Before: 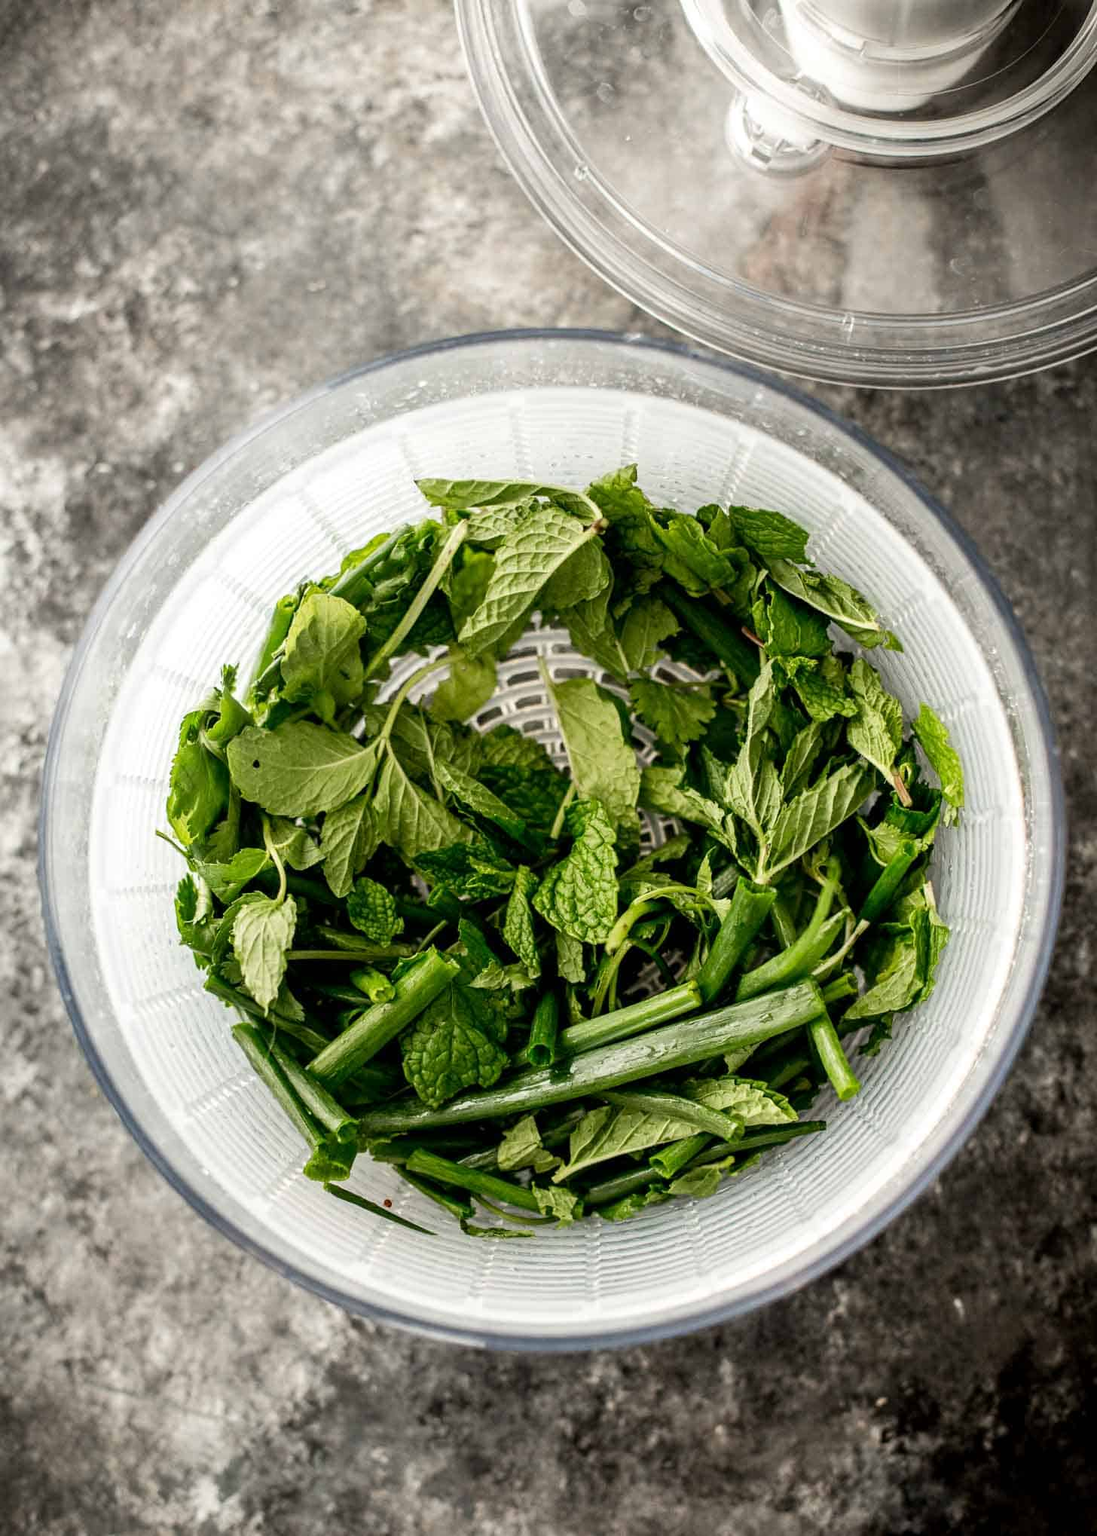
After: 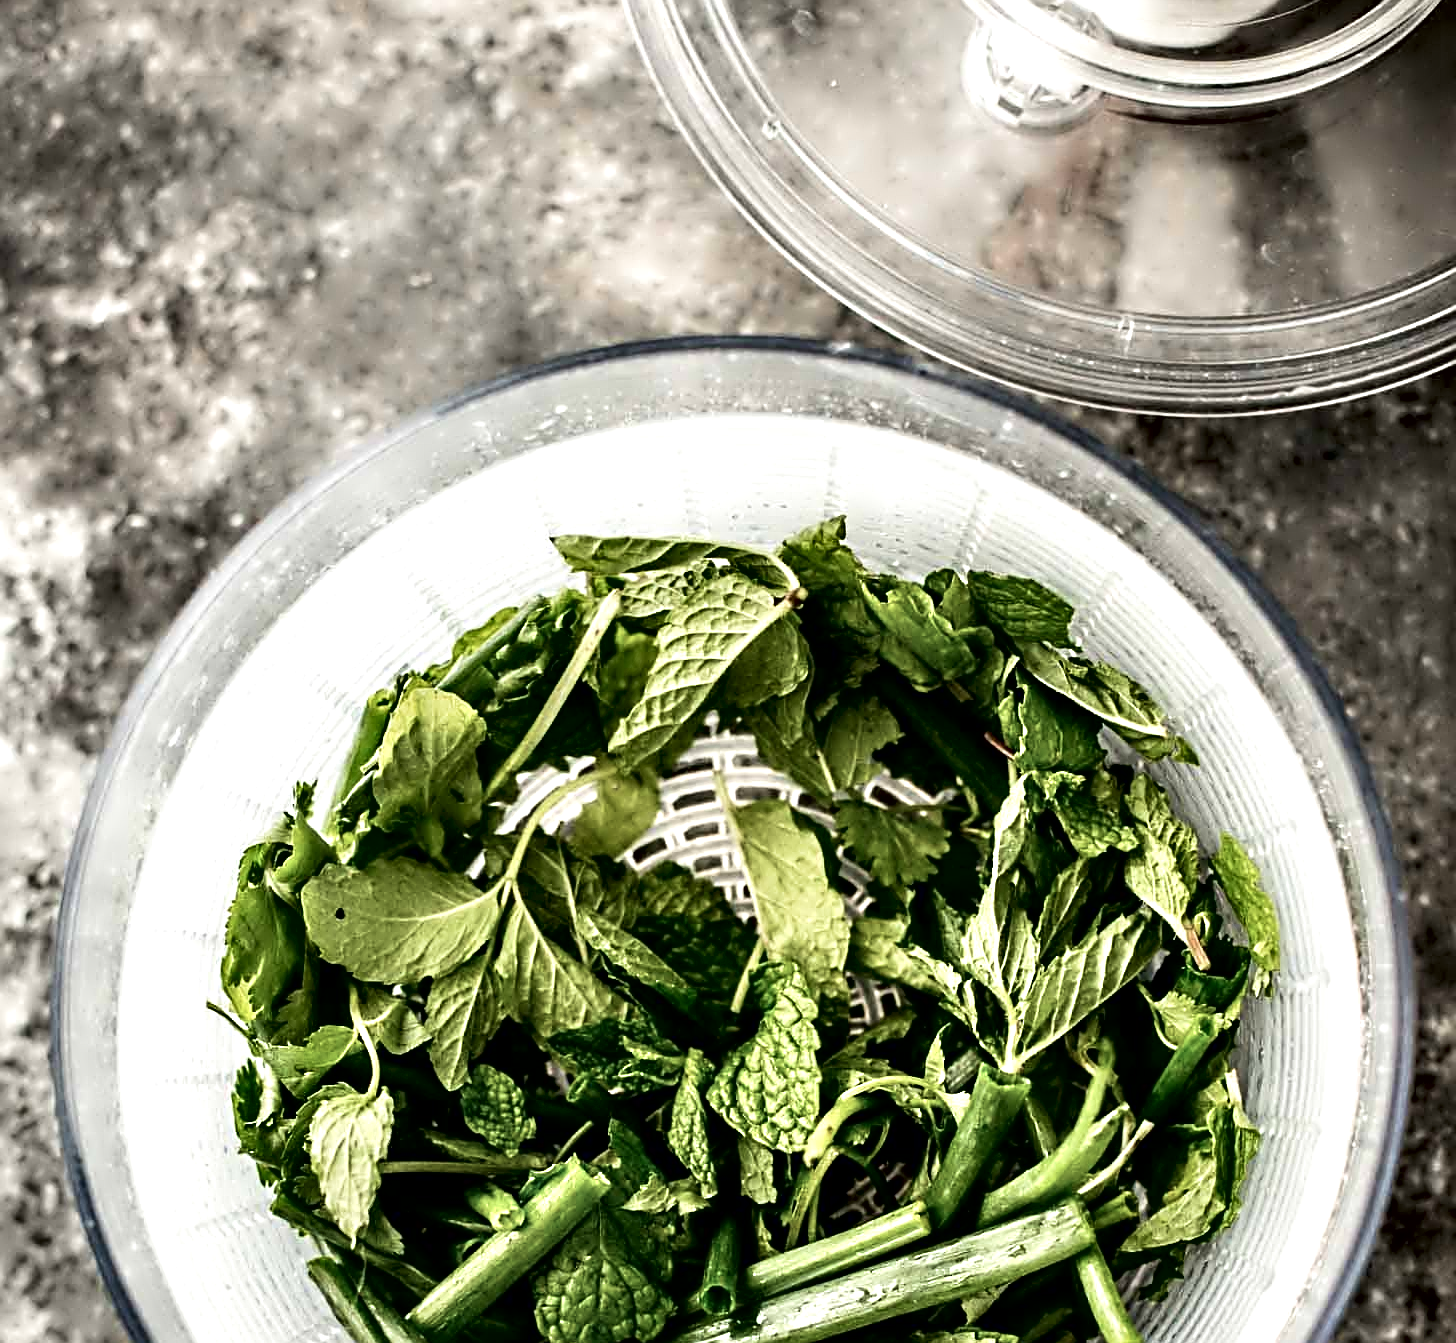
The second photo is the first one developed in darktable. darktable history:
crop and rotate: top 4.951%, bottom 29.115%
sharpen: on, module defaults
velvia: on, module defaults
contrast equalizer: octaves 7, y [[0.783, 0.666, 0.575, 0.77, 0.556, 0.501], [0.5 ×6], [0.5 ×6], [0, 0.02, 0.272, 0.399, 0.062, 0], [0 ×6]]
contrast brightness saturation: contrast 0.109, saturation -0.164
